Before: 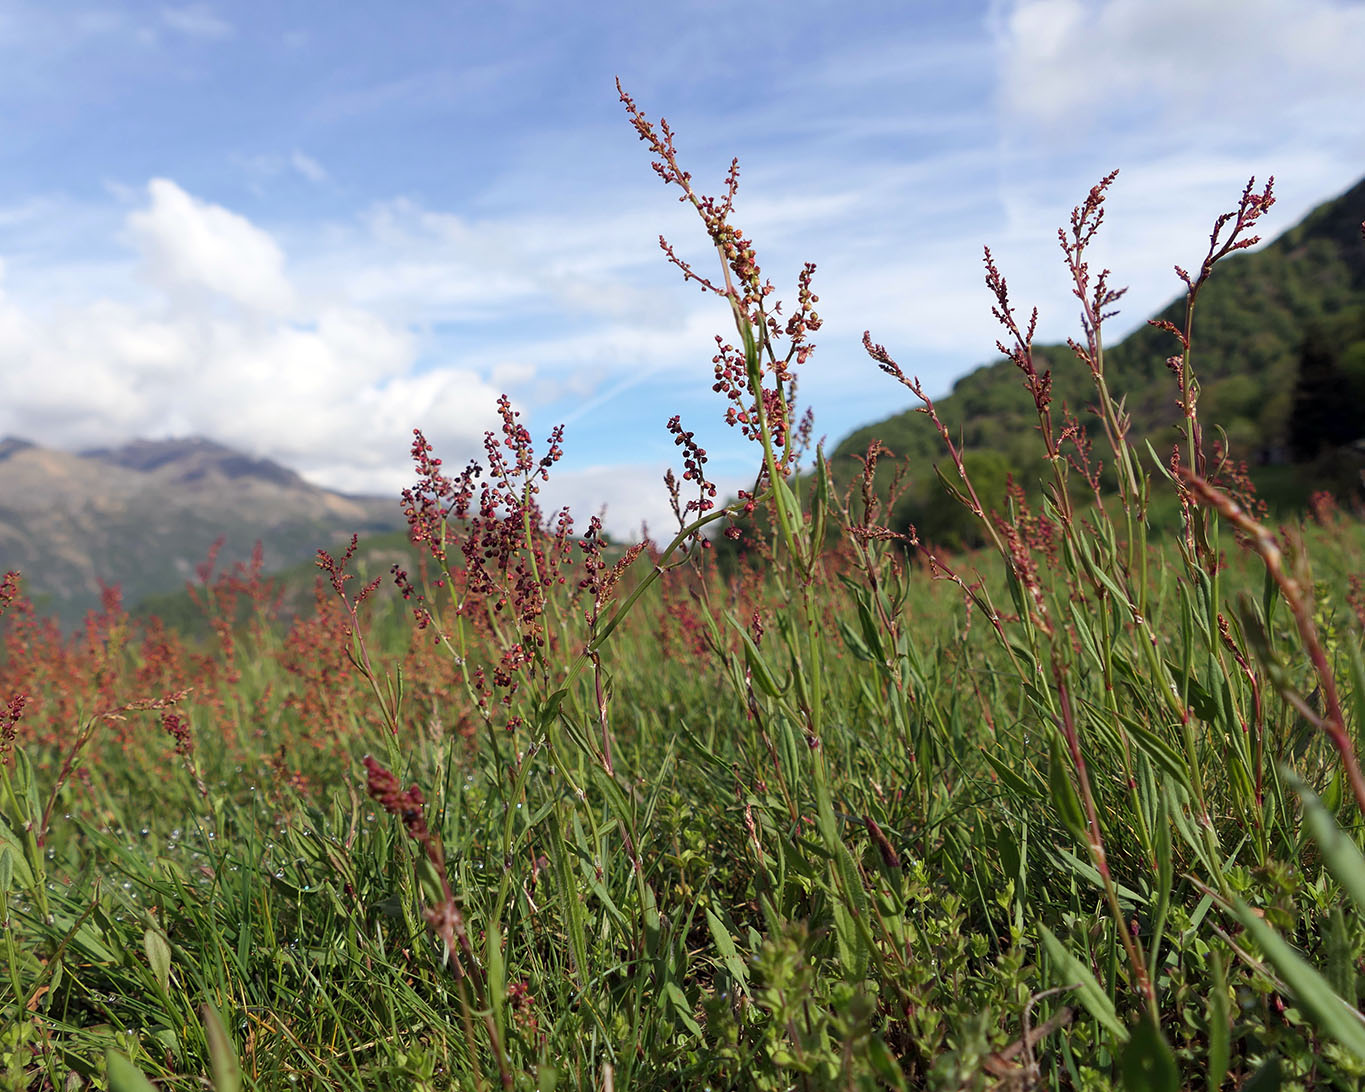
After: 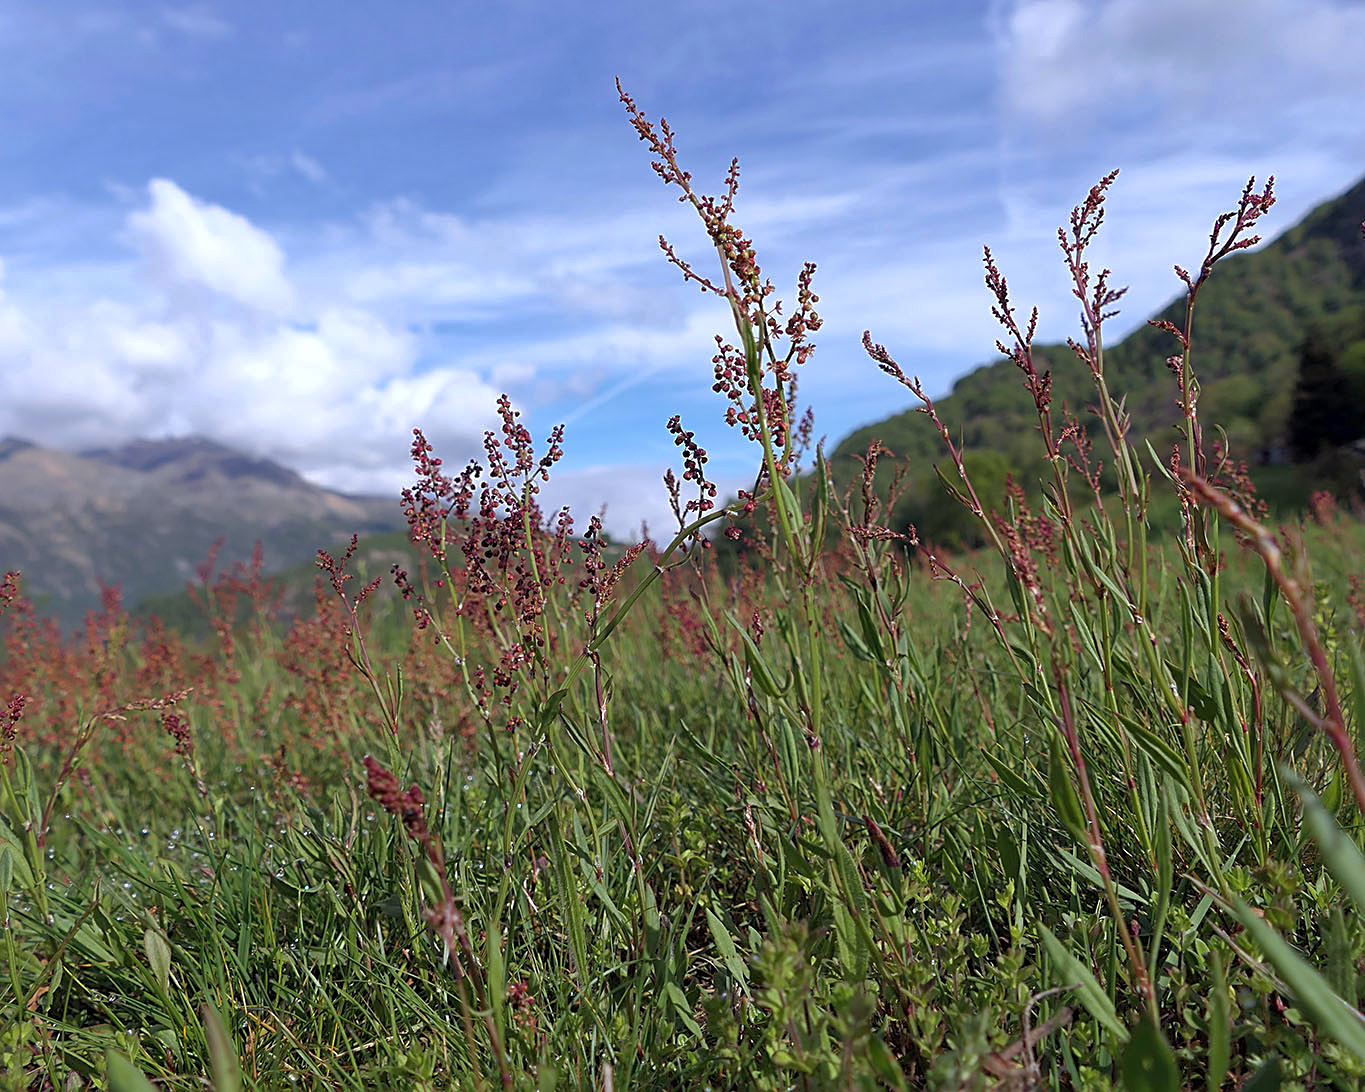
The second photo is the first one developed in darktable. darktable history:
exposure: compensate highlight preservation false
sharpen: on, module defaults
shadows and highlights: on, module defaults
white balance: red 0.967, blue 1.119, emerald 0.756
tone curve: curves: ch0 [(0, 0) (0.641, 0.595) (1, 1)], color space Lab, linked channels, preserve colors none
